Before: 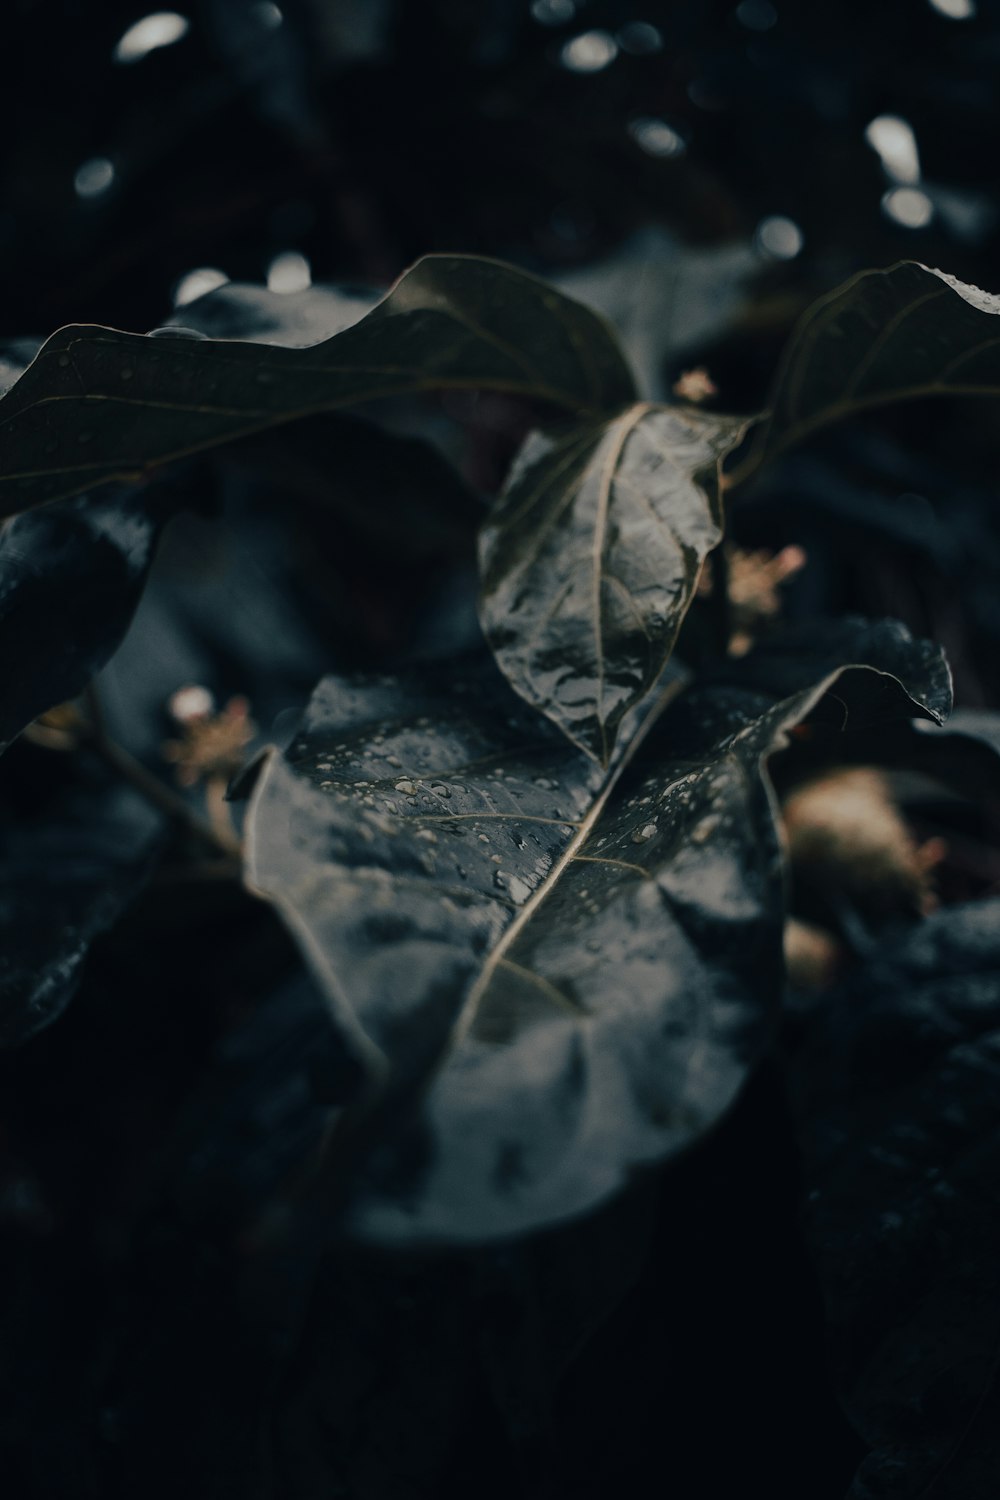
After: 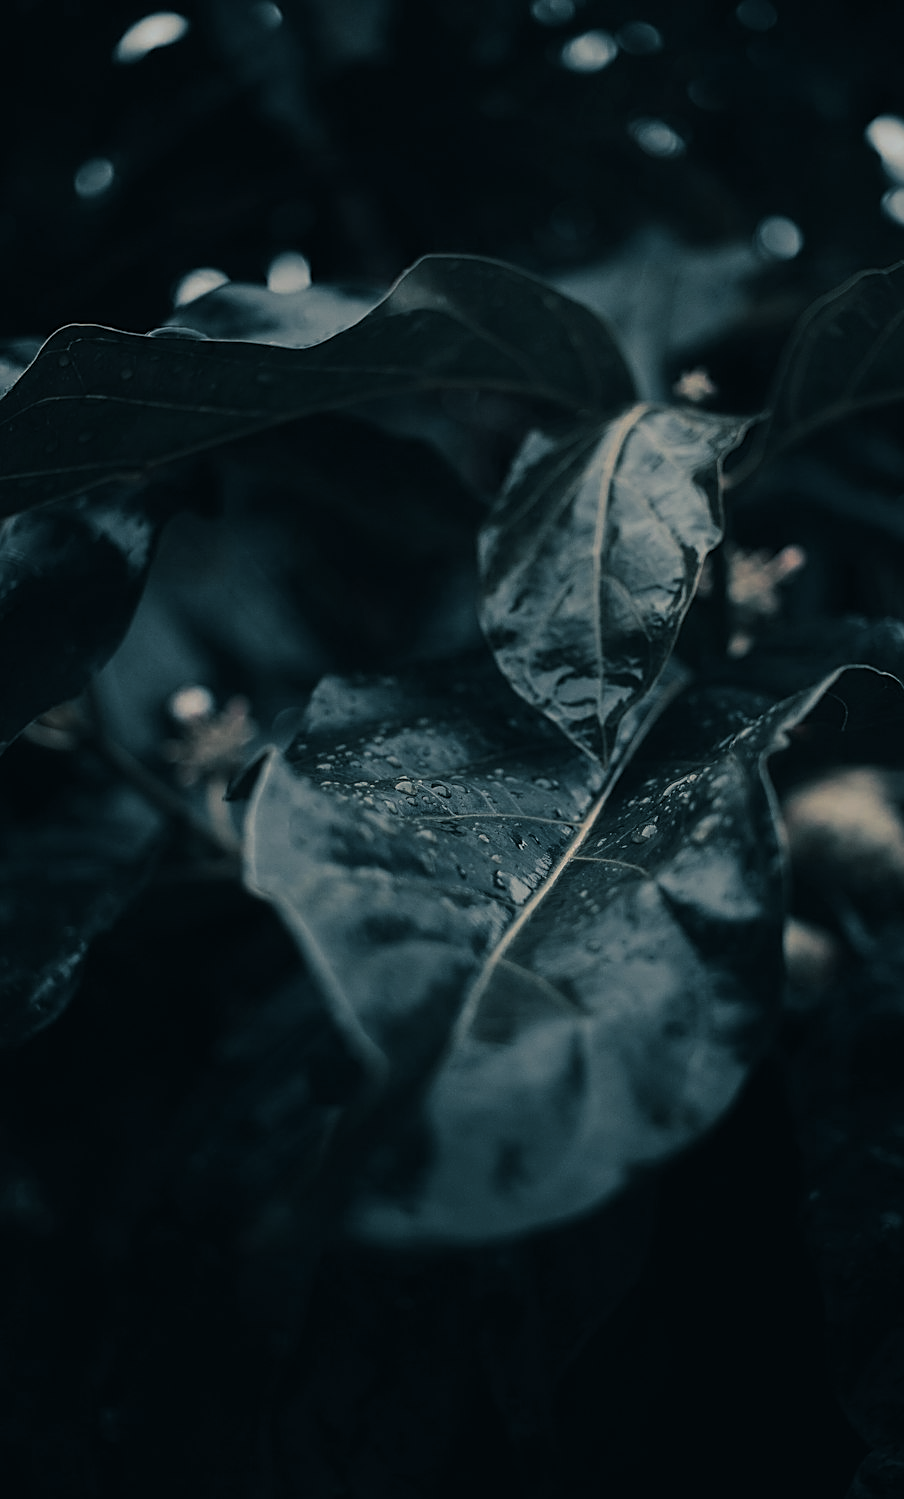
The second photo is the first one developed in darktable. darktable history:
split-toning: shadows › hue 205.2°, shadows › saturation 0.43, highlights › hue 54°, highlights › saturation 0.54
sharpen: amount 0.478
crop: right 9.509%, bottom 0.031%
